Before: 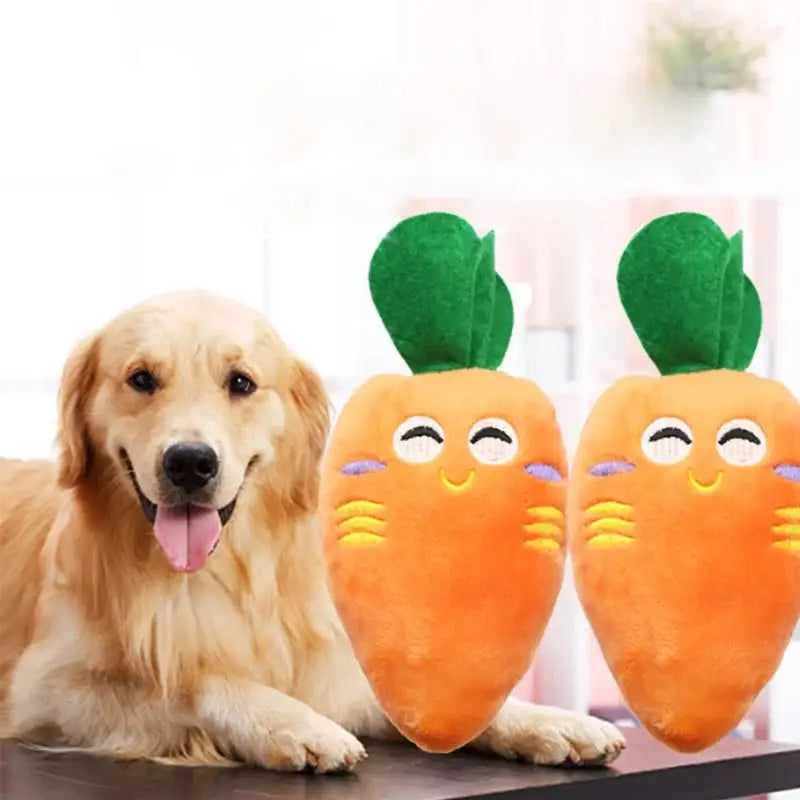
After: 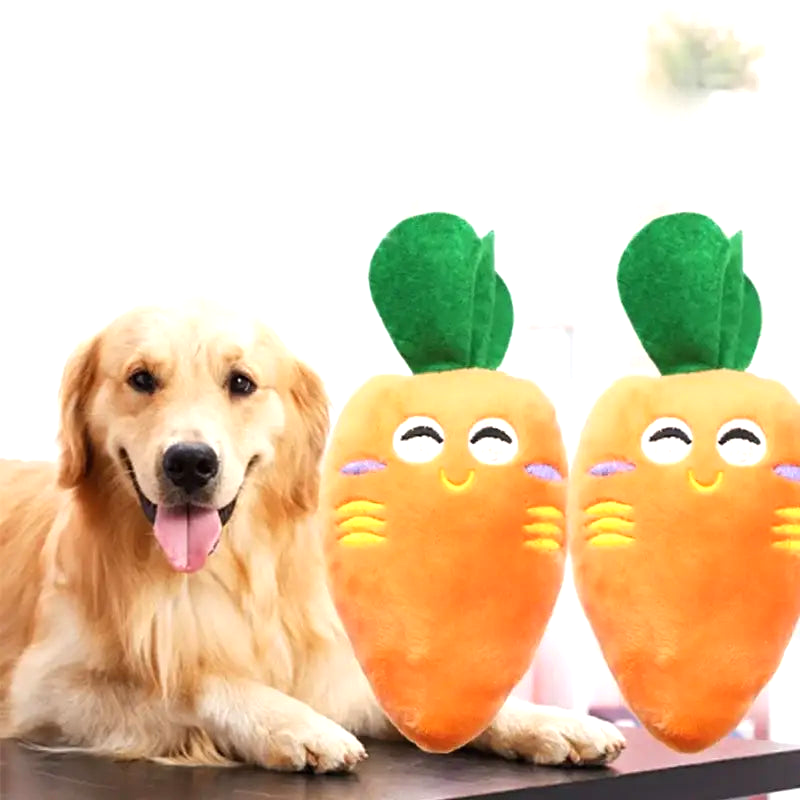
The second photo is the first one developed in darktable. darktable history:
exposure: exposure 0.193 EV
